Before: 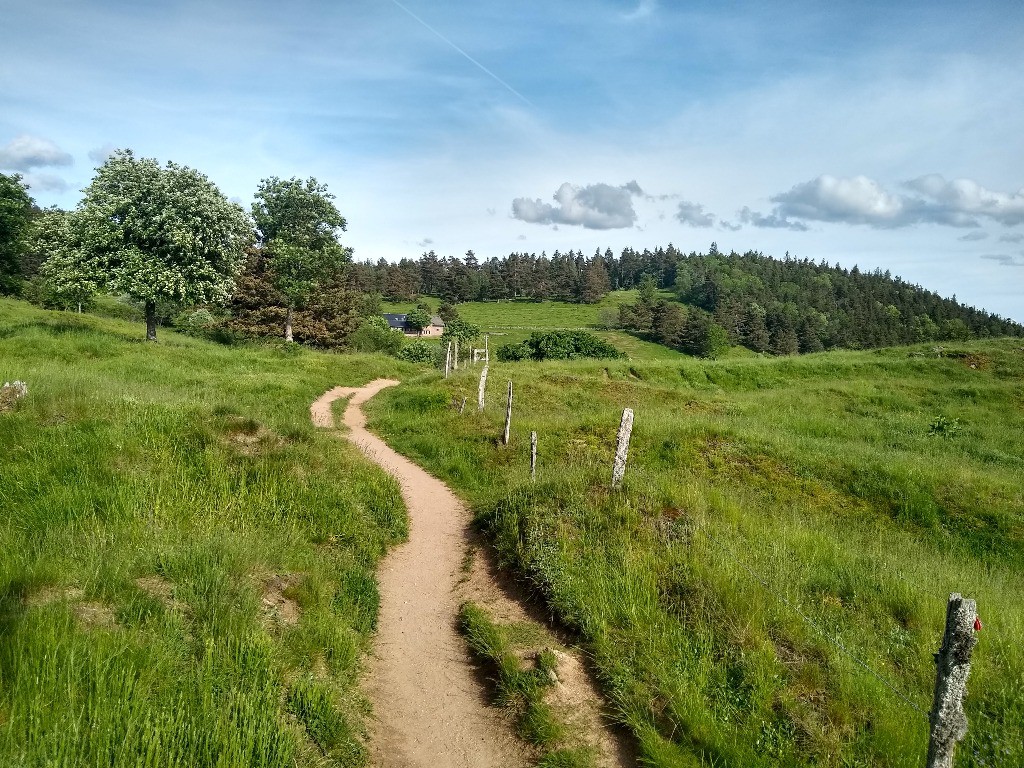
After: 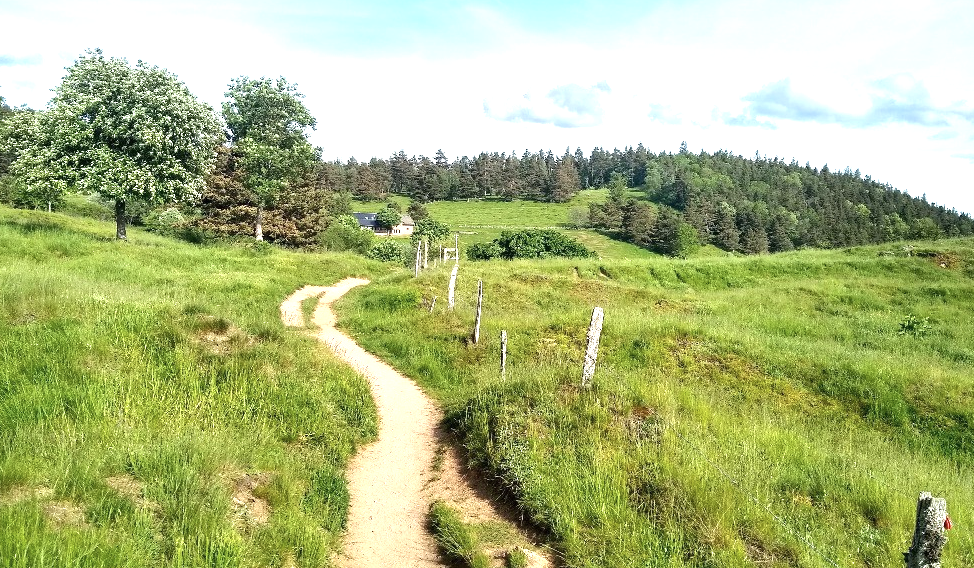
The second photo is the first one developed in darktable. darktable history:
crop and rotate: left 2.967%, top 13.261%, right 1.906%, bottom 12.688%
exposure: black level correction 0, exposure 0.703 EV, compensate highlight preservation false
tone curve: curves: ch0 [(0, 0) (0.541, 0.628) (0.906, 0.997)], color space Lab, independent channels, preserve colors none
